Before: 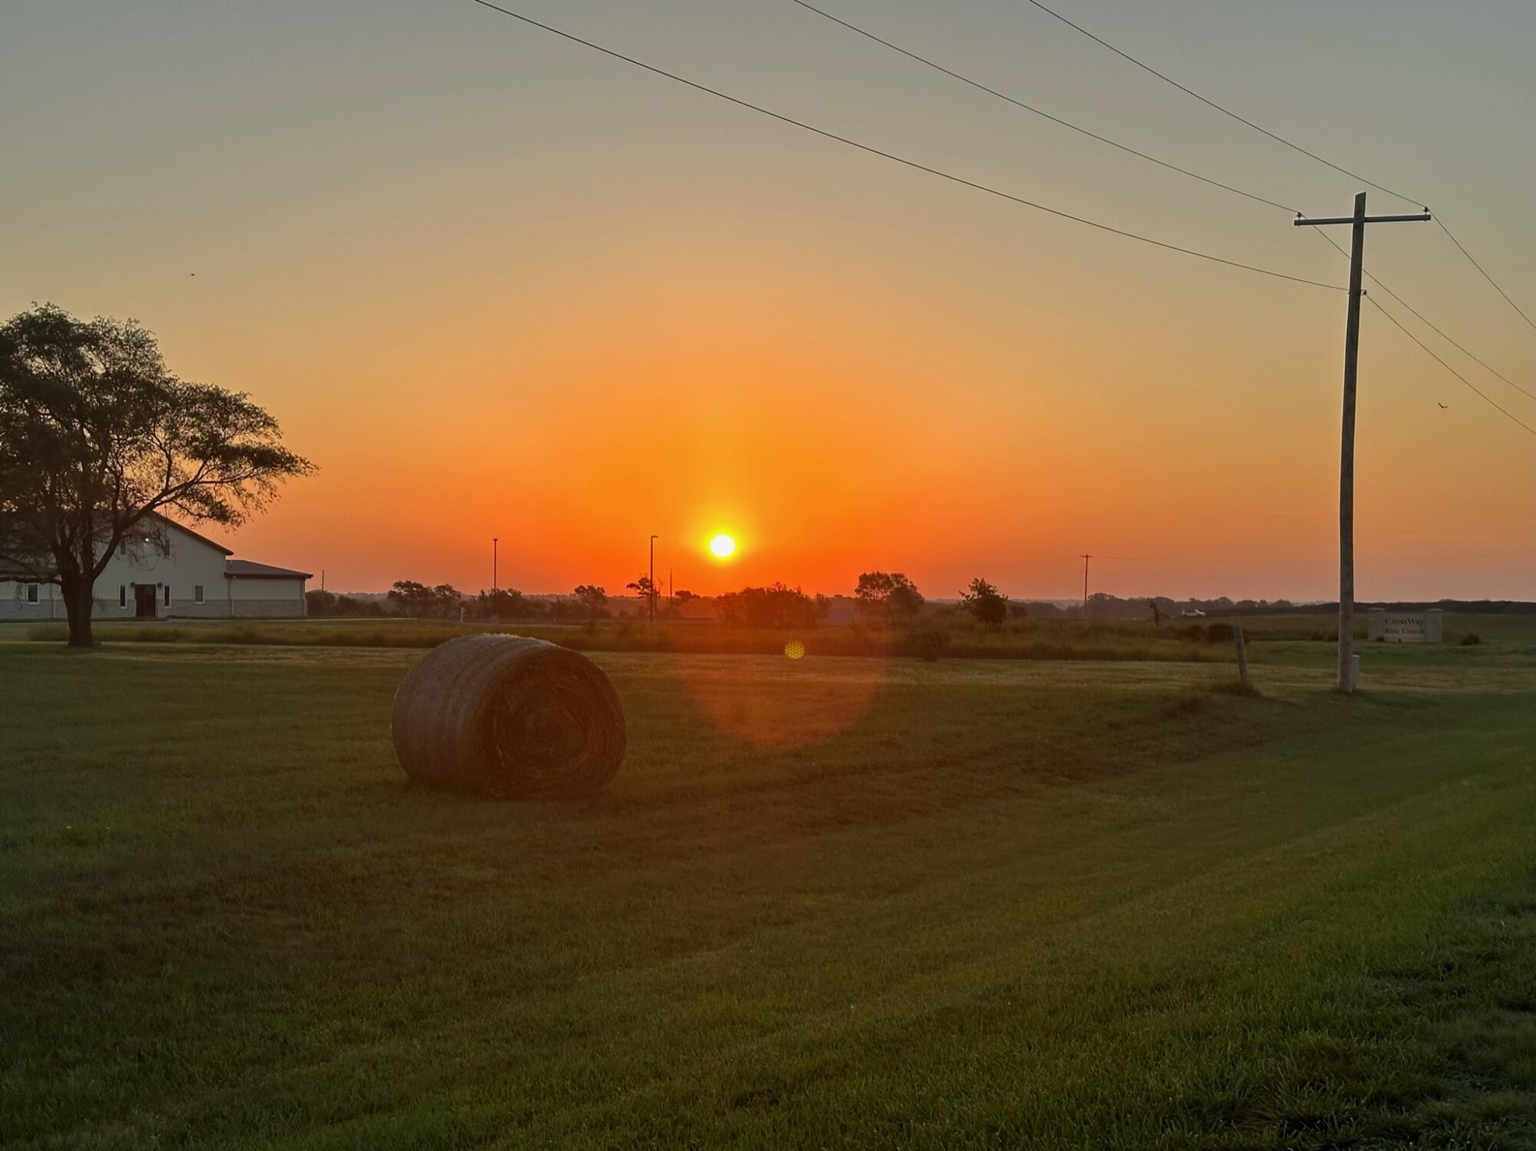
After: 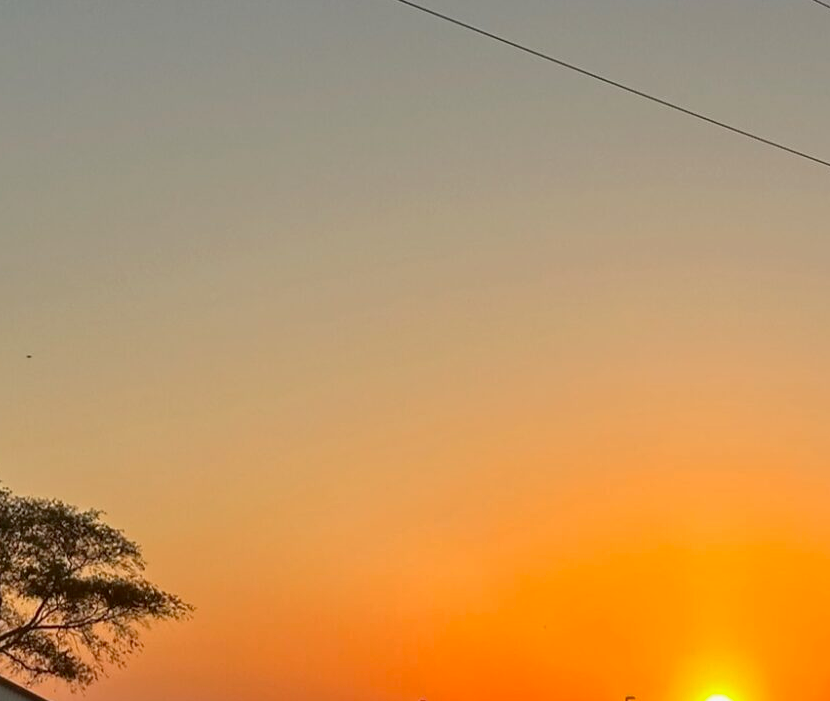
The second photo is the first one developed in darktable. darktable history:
crop and rotate: left 11.122%, top 0.104%, right 47.349%, bottom 53.128%
